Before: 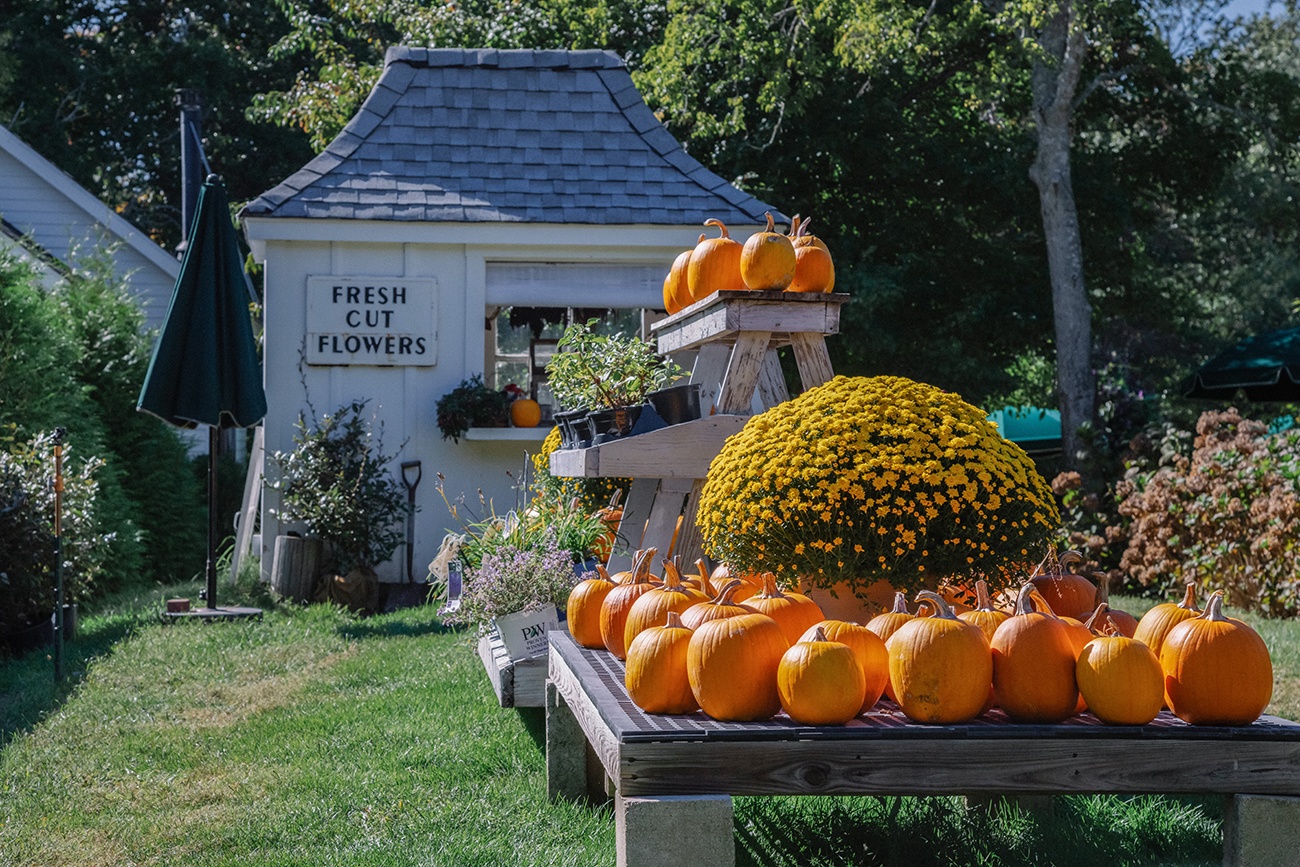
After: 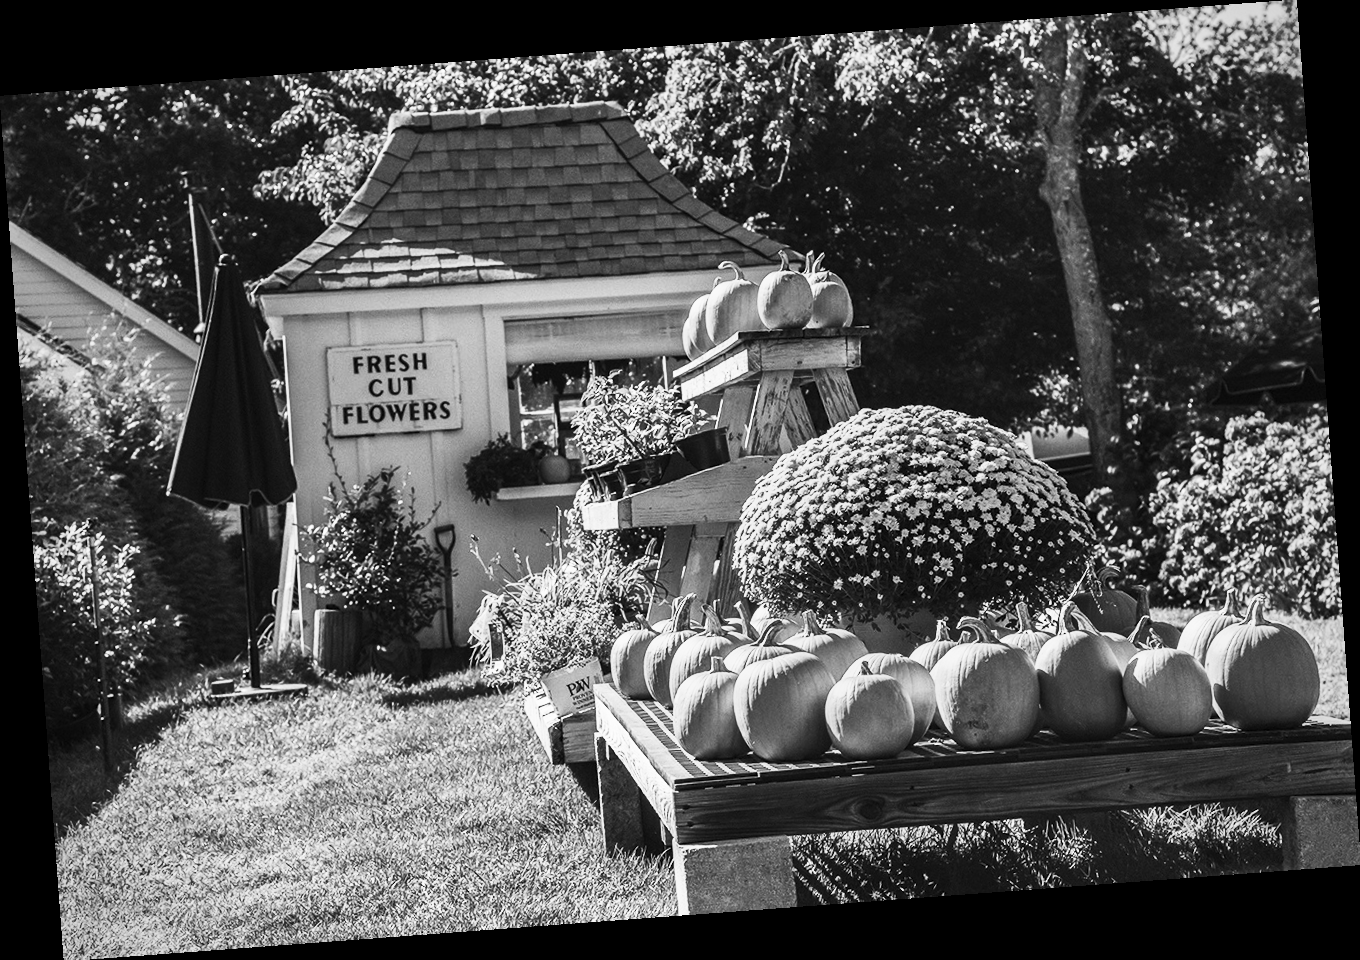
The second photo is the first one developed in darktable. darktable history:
shadows and highlights: radius 108.52, shadows 44.07, highlights -67.8, low approximation 0.01, soften with gaussian
rotate and perspective: rotation -4.25°, automatic cropping off
vignetting: fall-off radius 63.6%
white balance: red 0.974, blue 1.044
contrast brightness saturation: contrast 0.62, brightness 0.34, saturation 0.14
monochrome: on, module defaults
color balance rgb: perceptual saturation grading › global saturation 20%, perceptual saturation grading › highlights -25%, perceptual saturation grading › shadows 25%, global vibrance 50%
